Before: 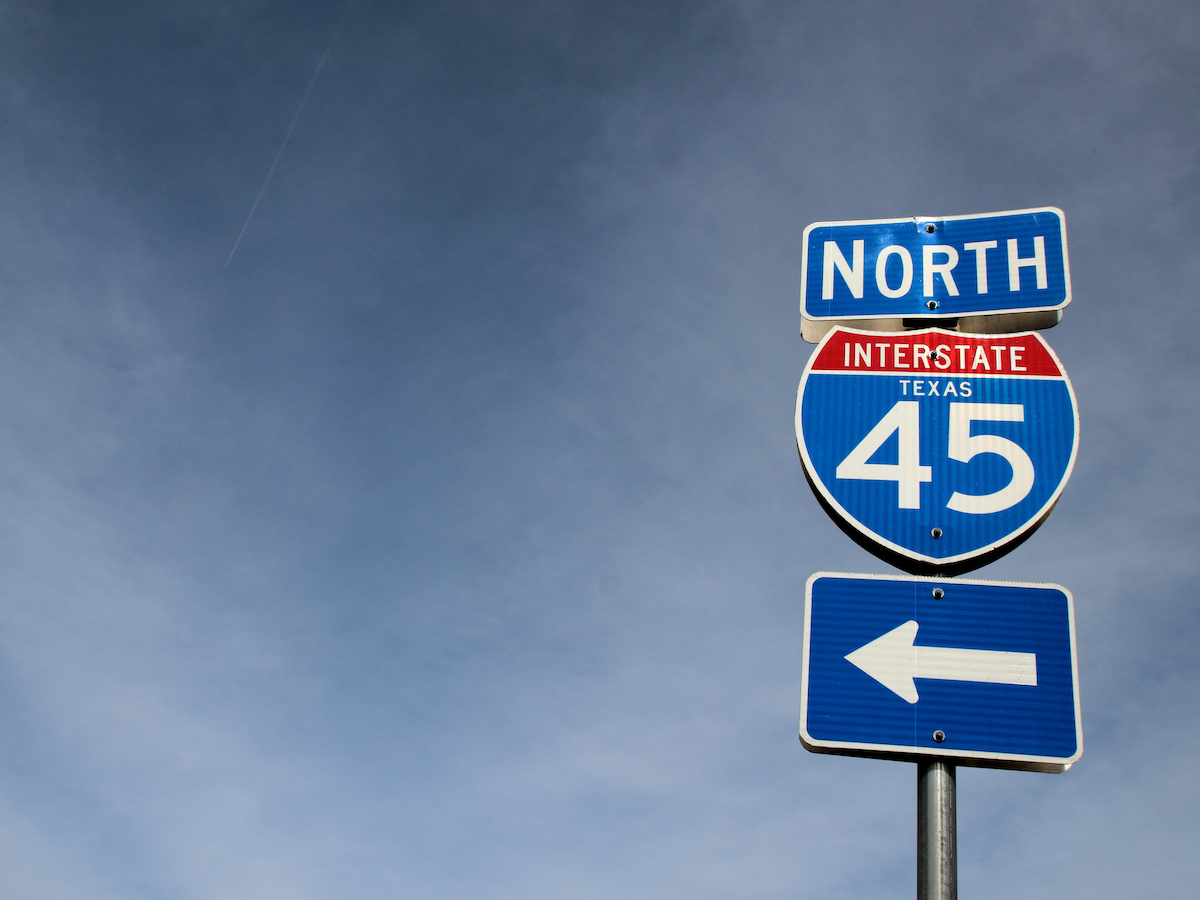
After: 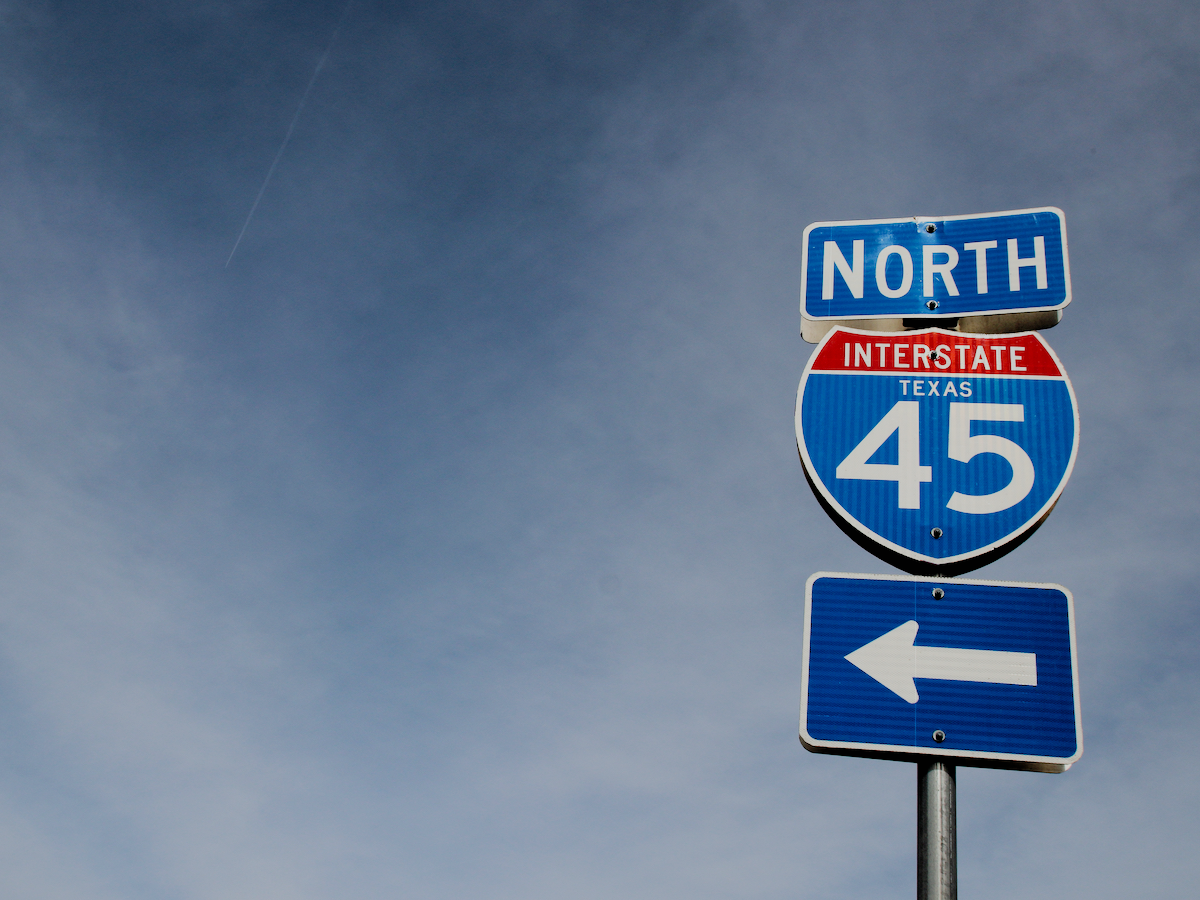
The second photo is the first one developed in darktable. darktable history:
filmic rgb: black relative exposure -7.25 EV, white relative exposure 5.09 EV, hardness 3.21, add noise in highlights 0, preserve chrominance no, color science v3 (2019), use custom middle-gray values true, contrast in highlights soft
